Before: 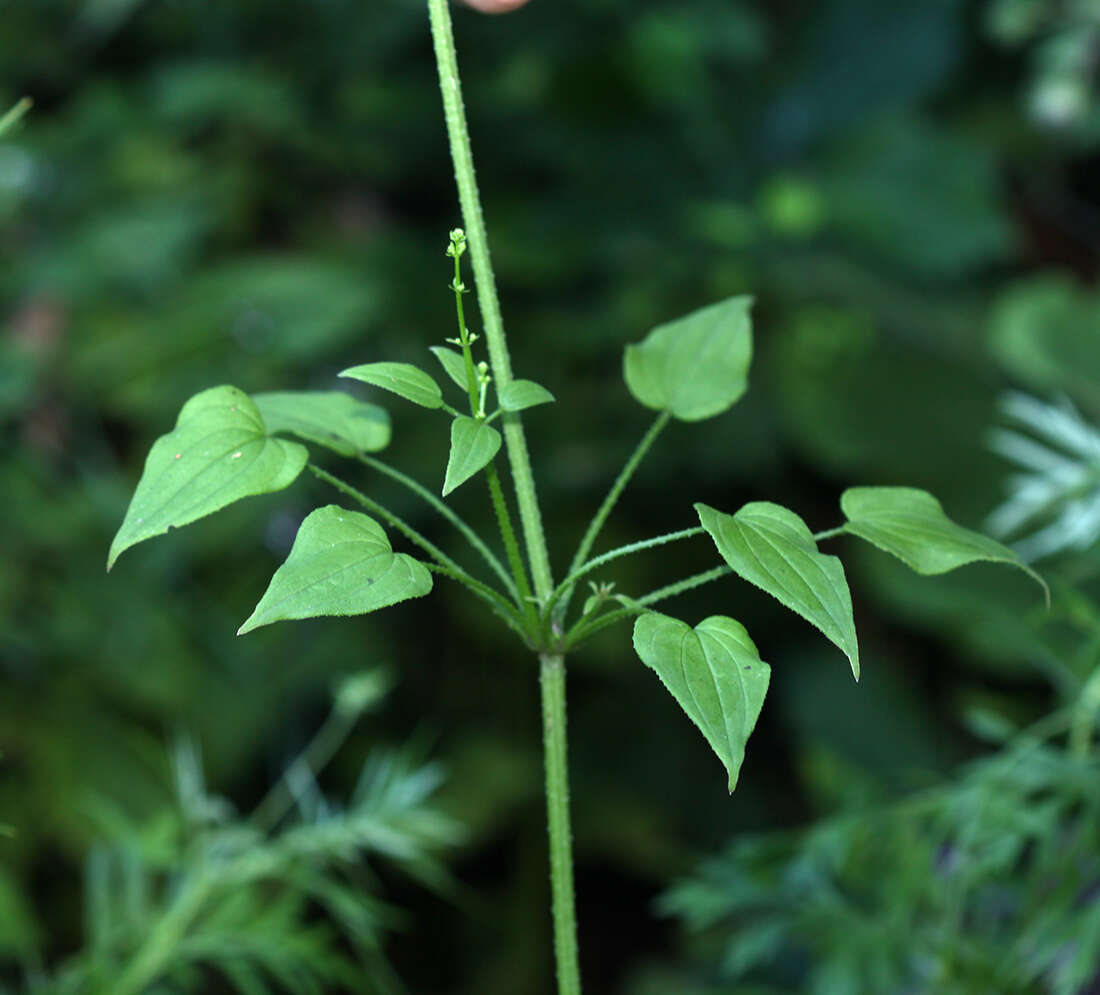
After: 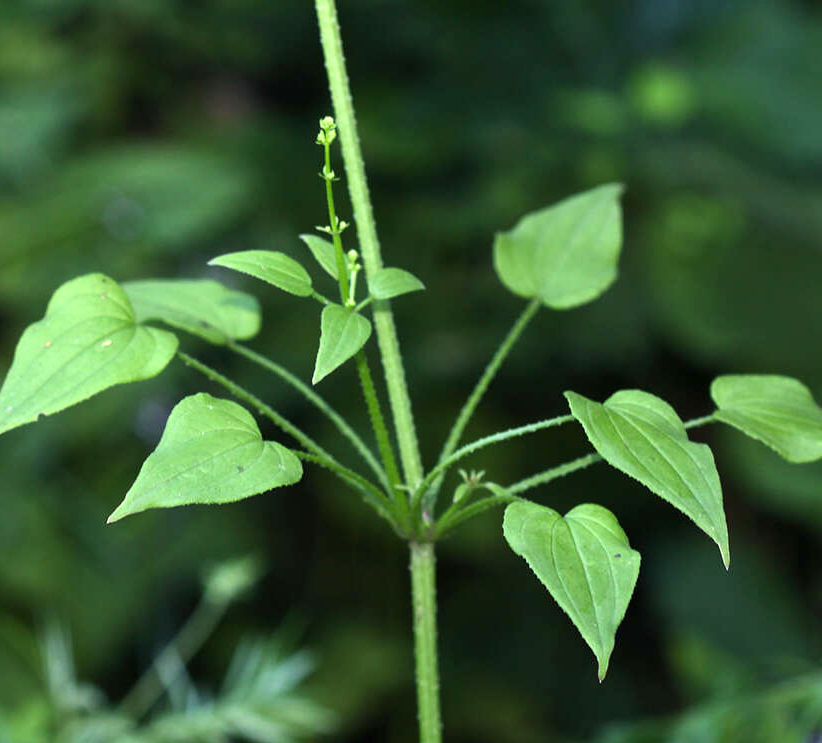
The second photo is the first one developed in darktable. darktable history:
crop and rotate: left 11.831%, top 11.346%, right 13.429%, bottom 13.899%
color correction: highlights a* 5.81, highlights b* 4.84
base curve: curves: ch0 [(0, 0) (0.666, 0.806) (1, 1)]
